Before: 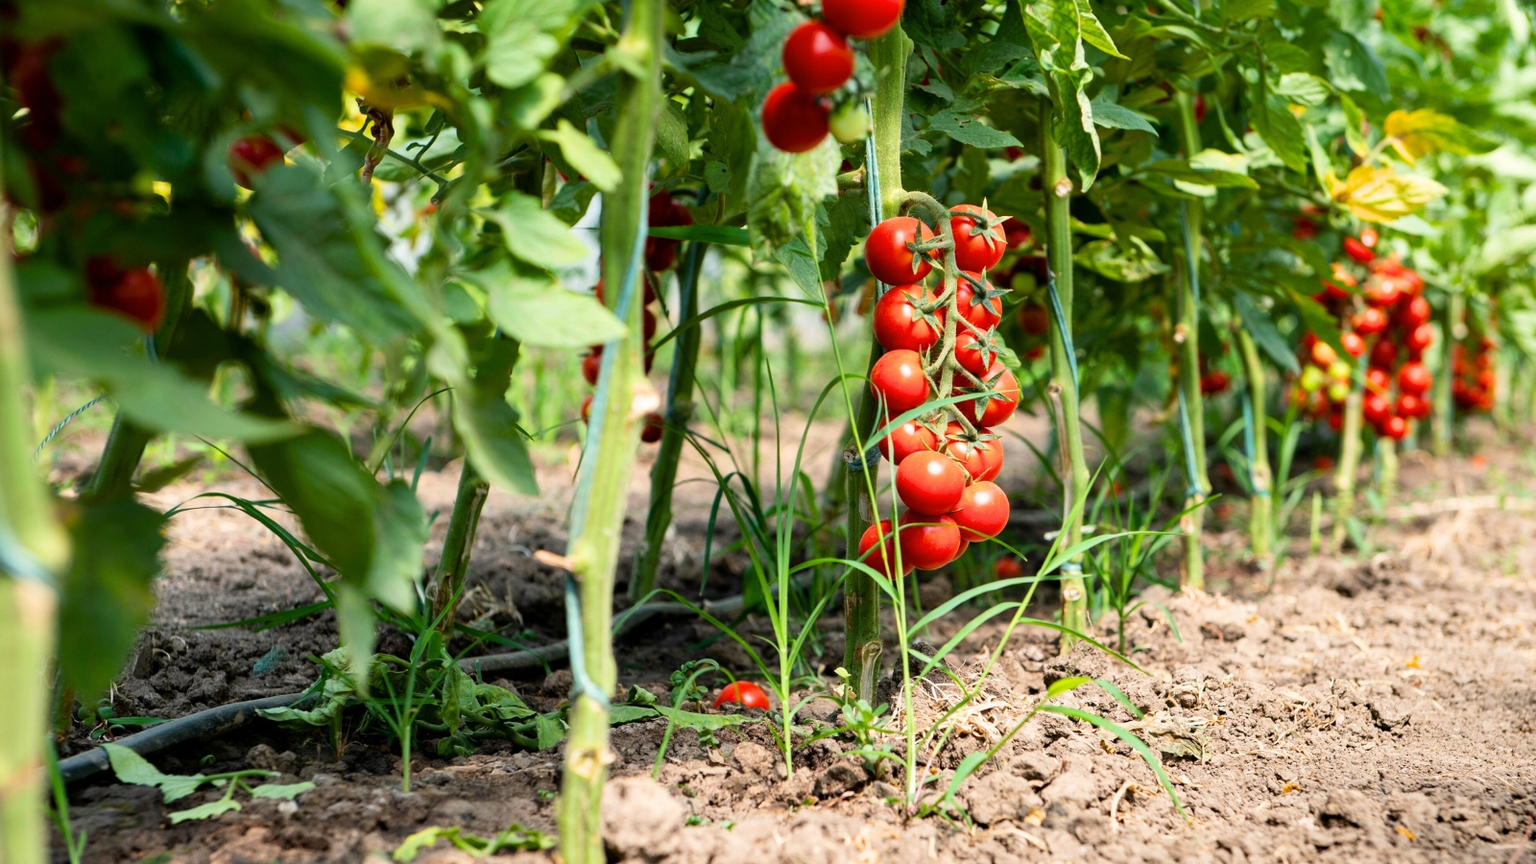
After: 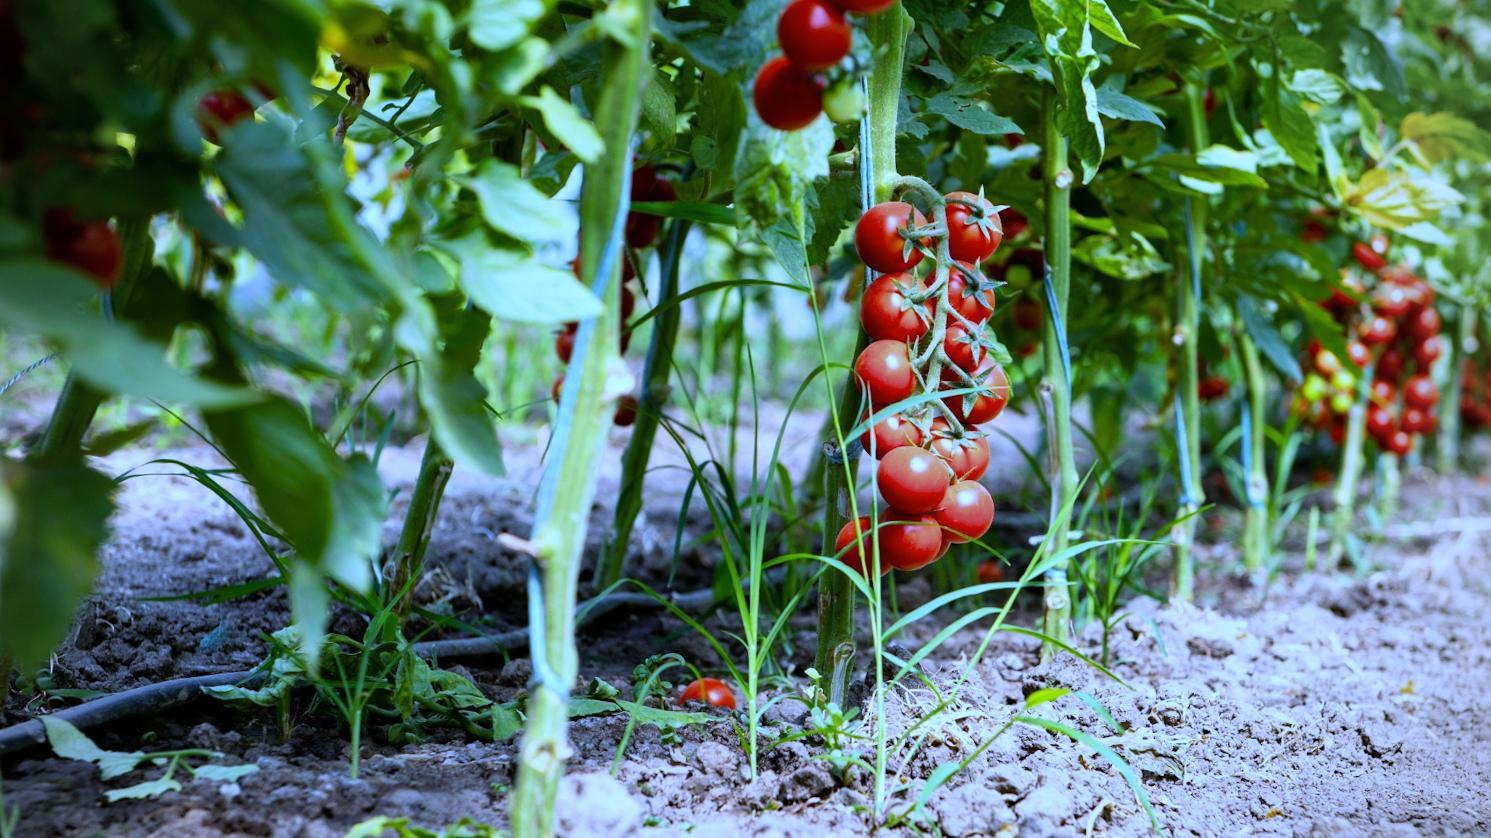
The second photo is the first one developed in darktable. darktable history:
vignetting: on, module defaults
white balance: red 0.766, blue 1.537
crop and rotate: angle -2.38°
